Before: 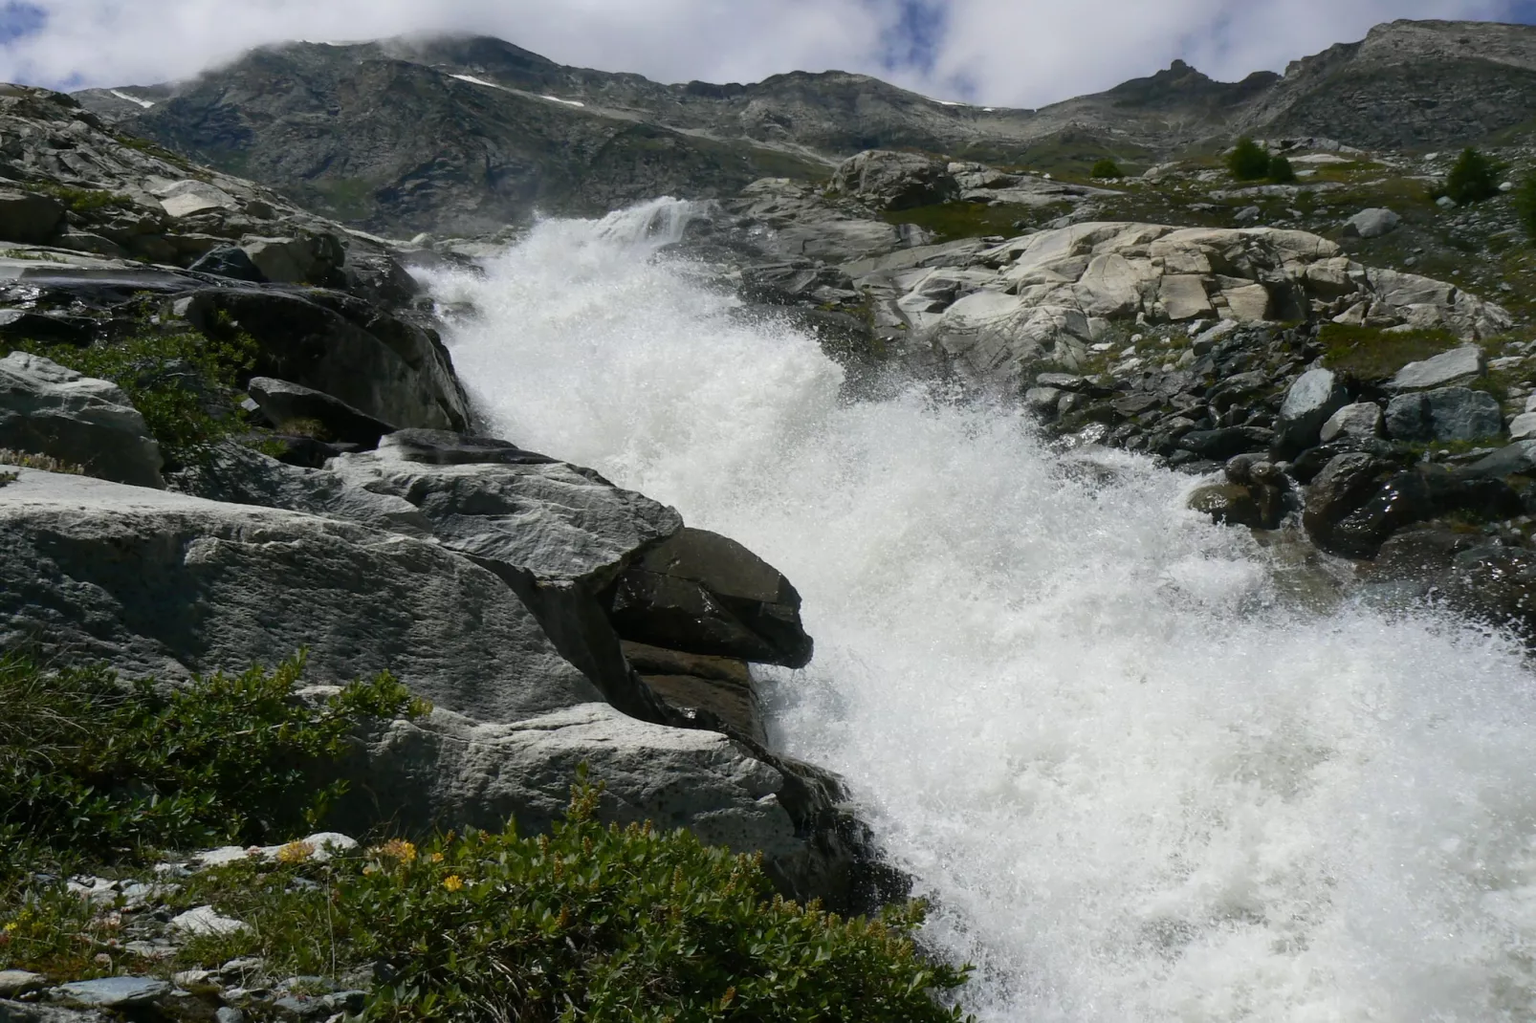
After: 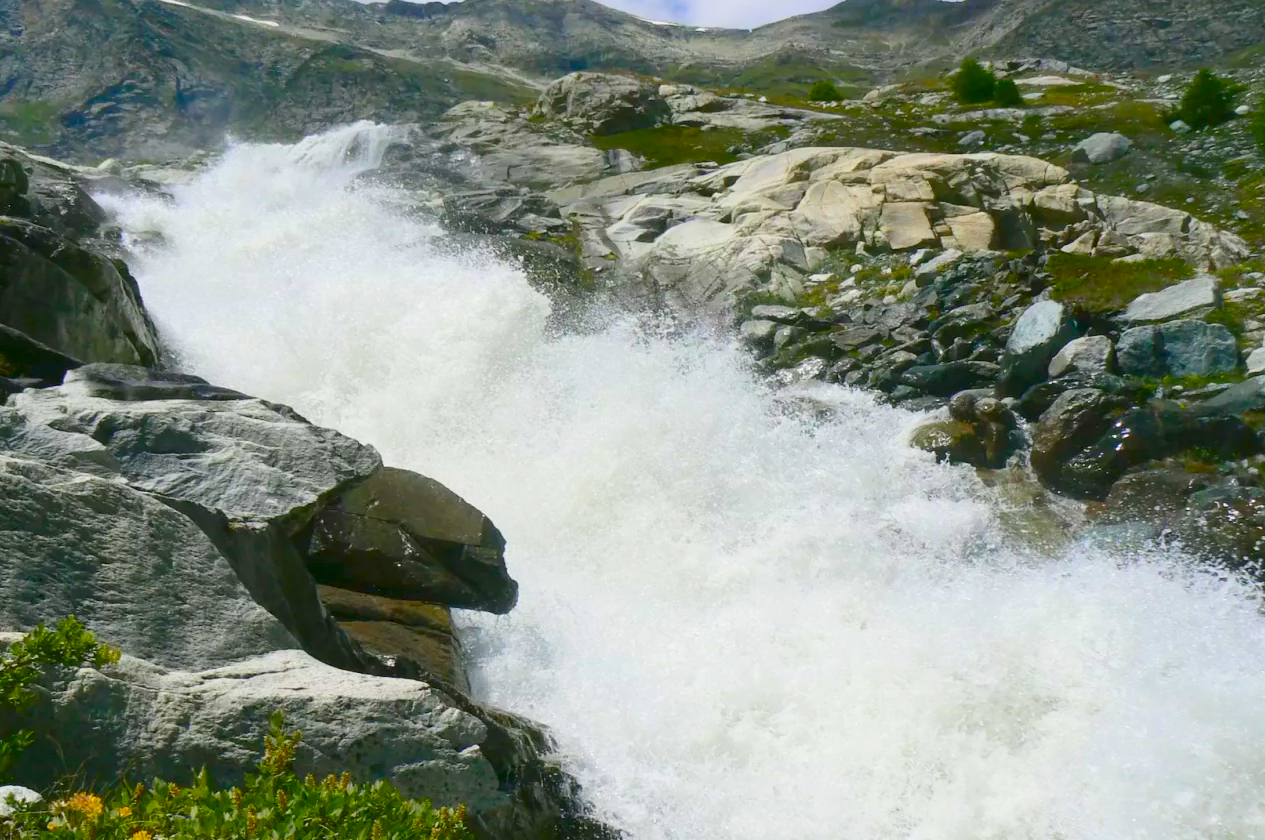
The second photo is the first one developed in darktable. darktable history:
contrast brightness saturation: contrast 0.183, saturation 0.304
crop and rotate: left 20.675%, top 8.009%, right 0.499%, bottom 13.461%
color balance rgb: shadows lift › luminance -10.406%, shadows lift › chroma 0.968%, shadows lift › hue 114.31°, perceptual saturation grading › global saturation 31.114%, perceptual brilliance grading › global brilliance 2.792%, perceptual brilliance grading › highlights -2.915%, perceptual brilliance grading › shadows 3.291%, contrast -29.765%
exposure: exposure 1 EV, compensate highlight preservation false
